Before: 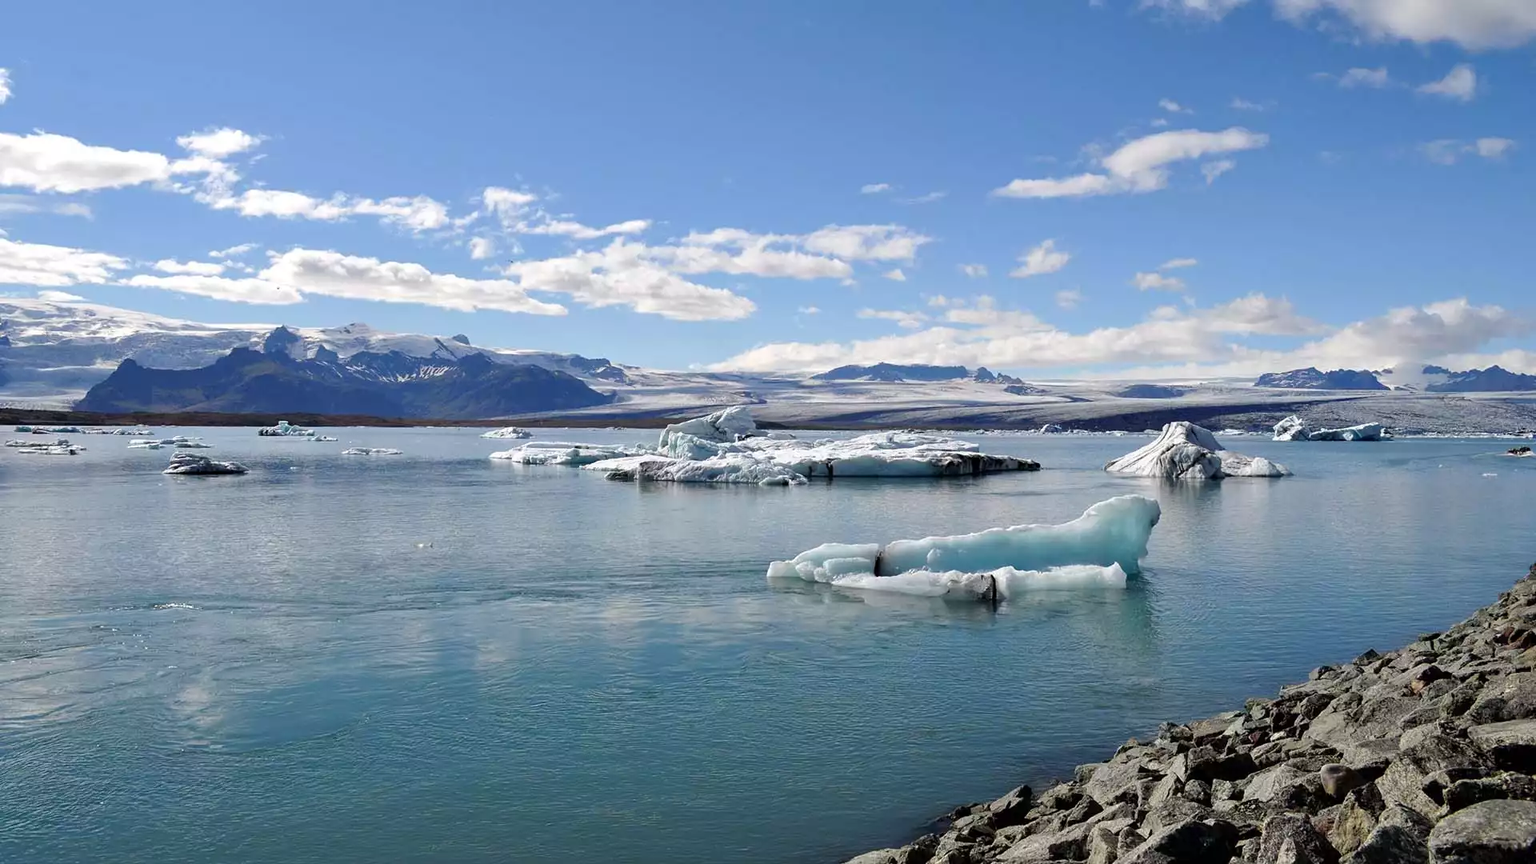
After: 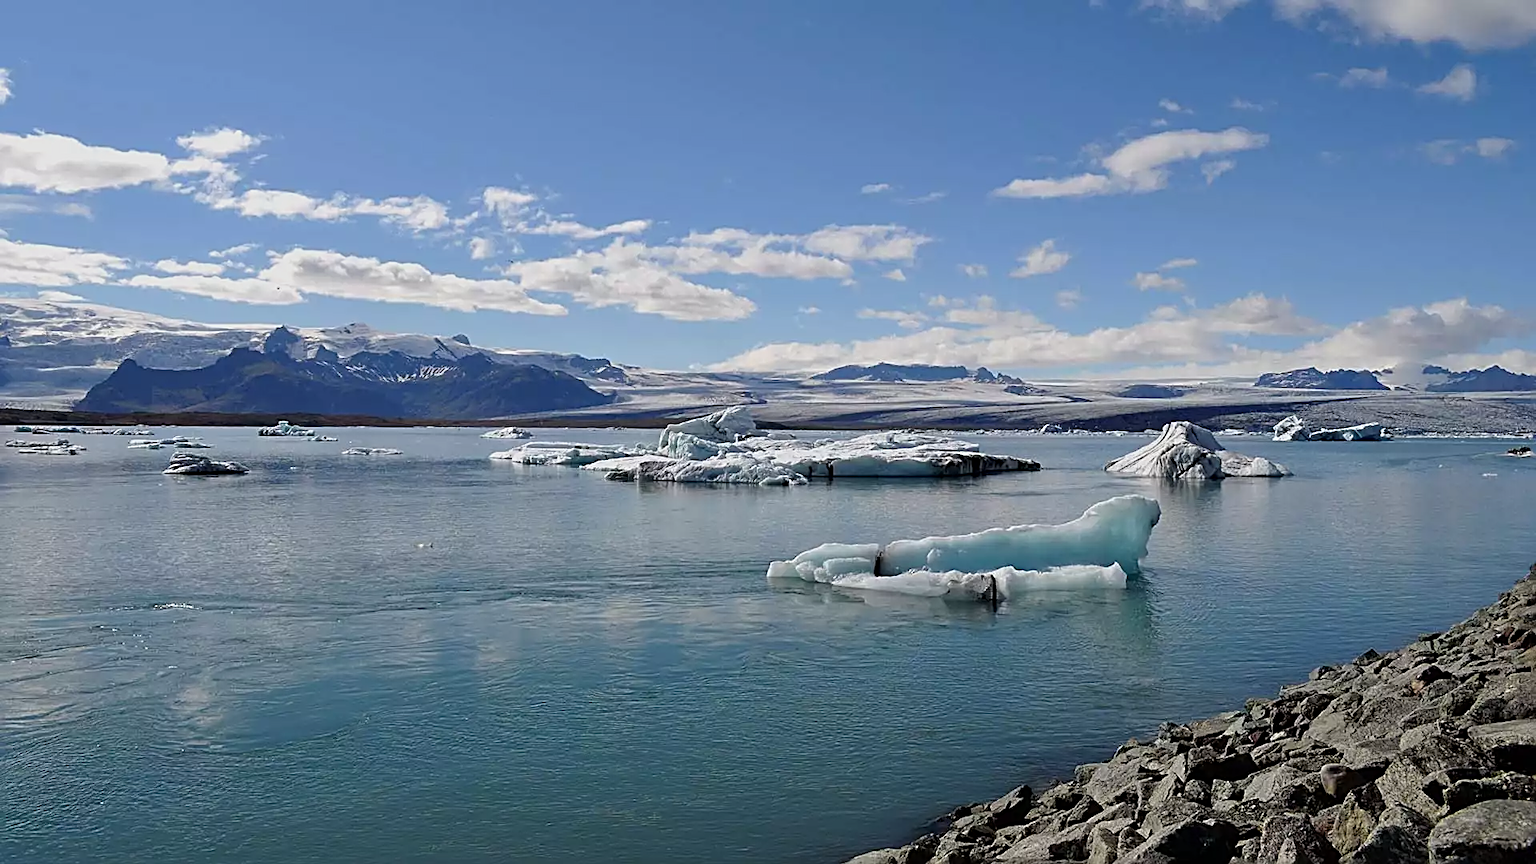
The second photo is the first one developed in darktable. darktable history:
sharpen: radius 2.676, amount 0.669
exposure: exposure -0.36 EV, compensate highlight preservation false
